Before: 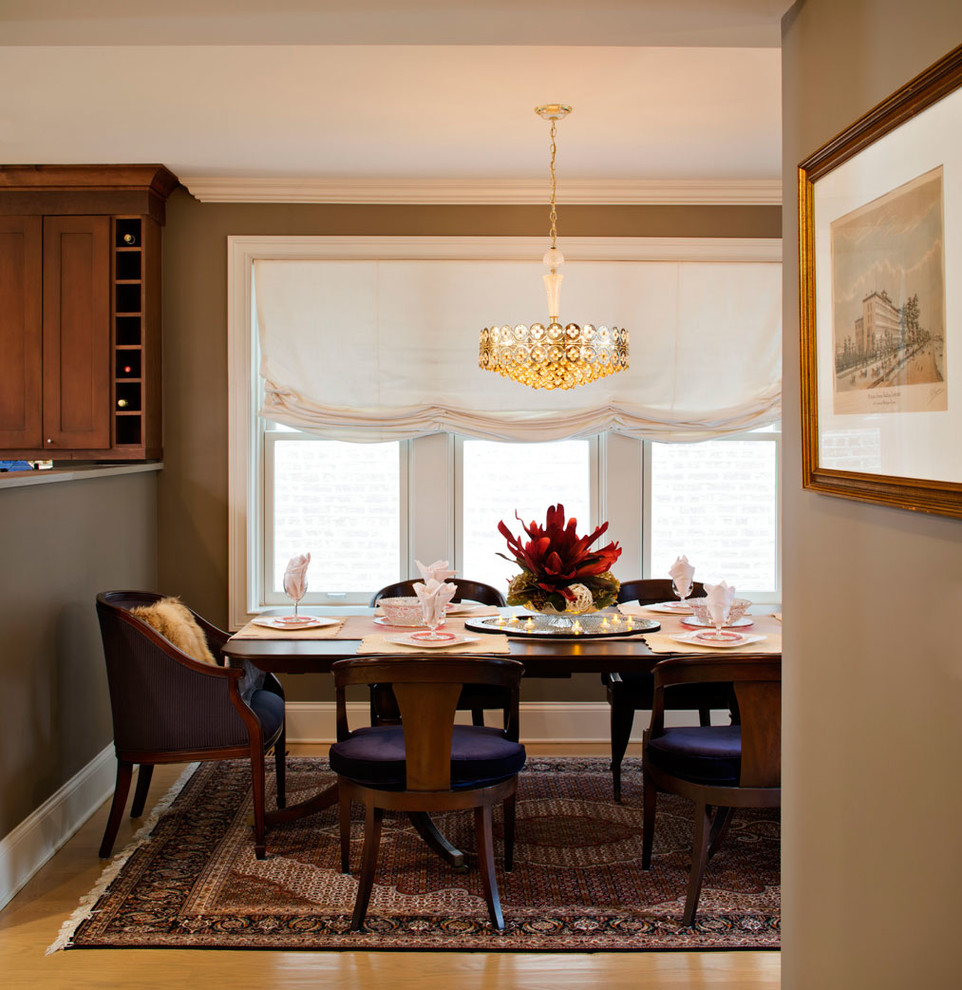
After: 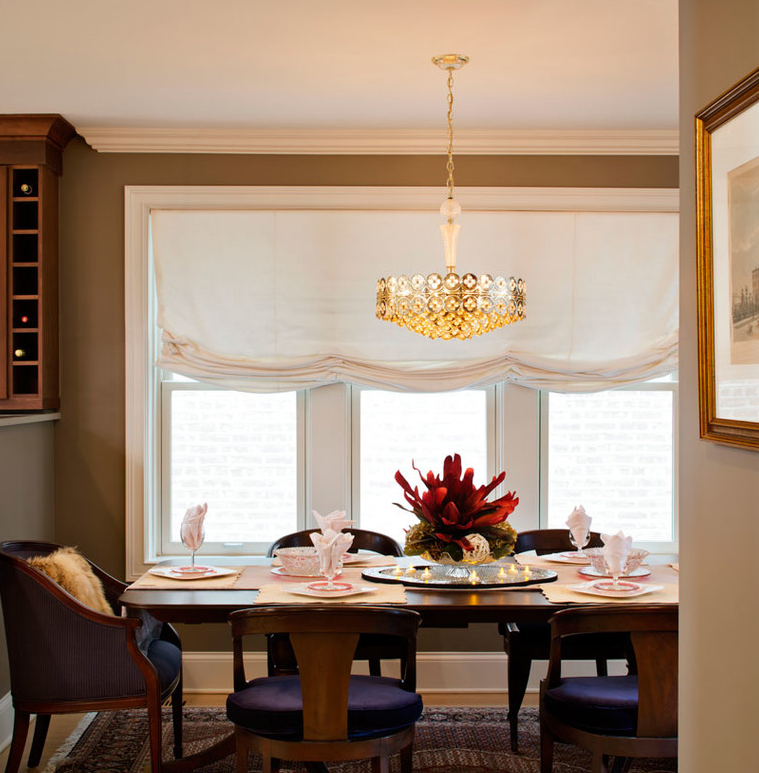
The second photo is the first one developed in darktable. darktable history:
crop and rotate: left 10.724%, top 5.11%, right 10.347%, bottom 16.796%
